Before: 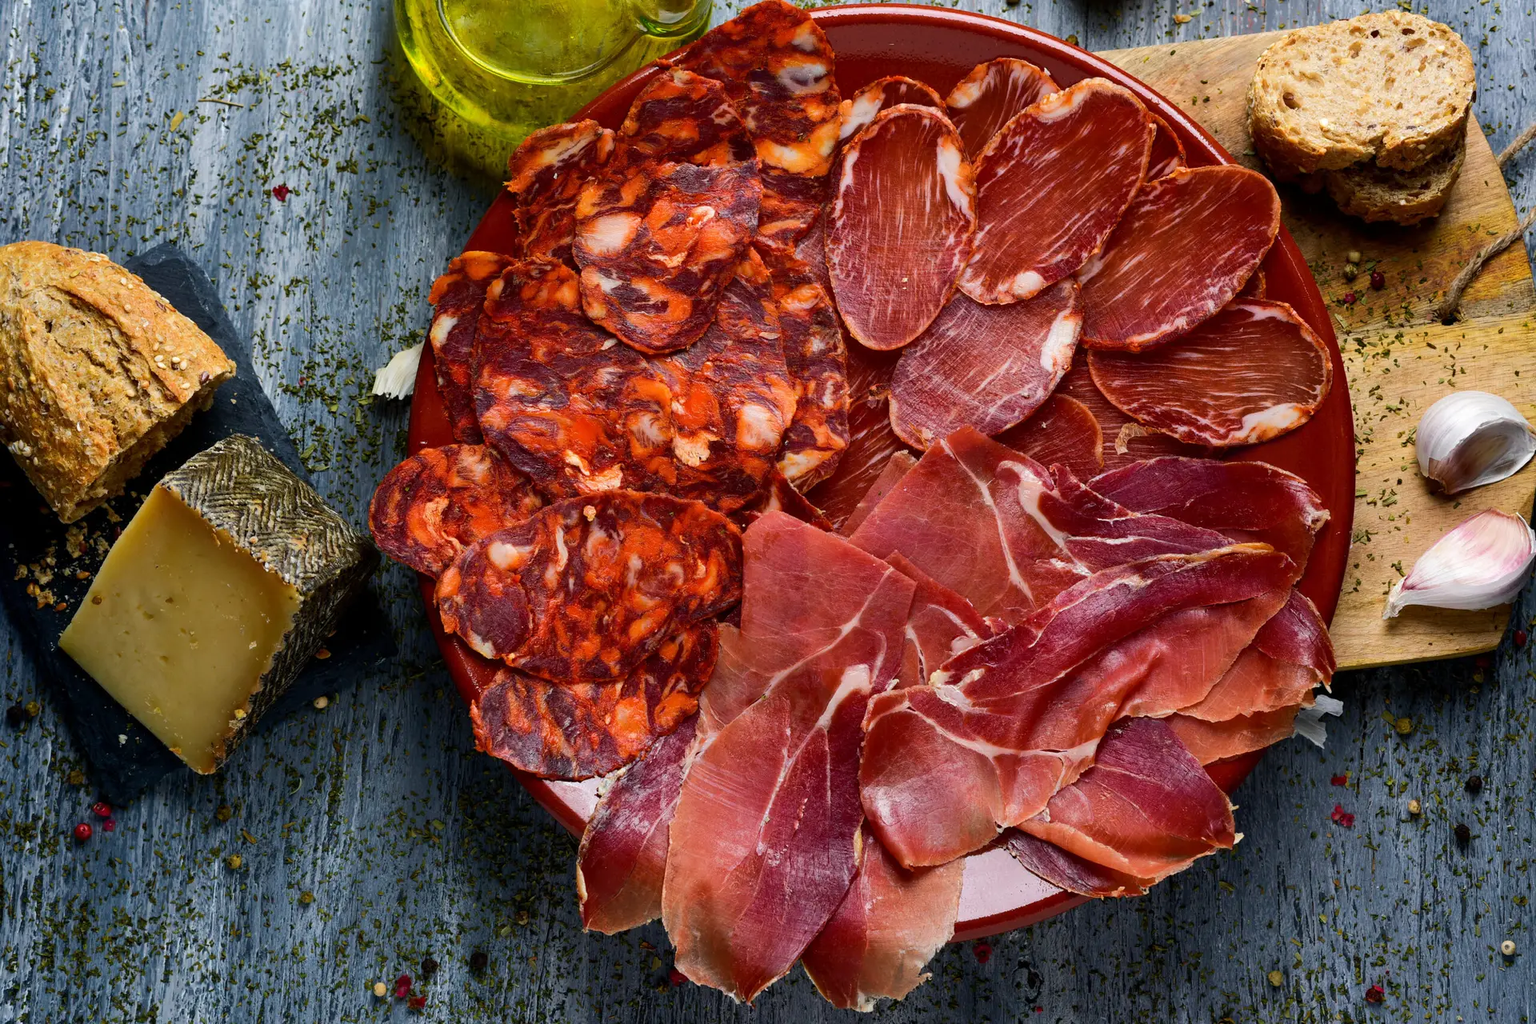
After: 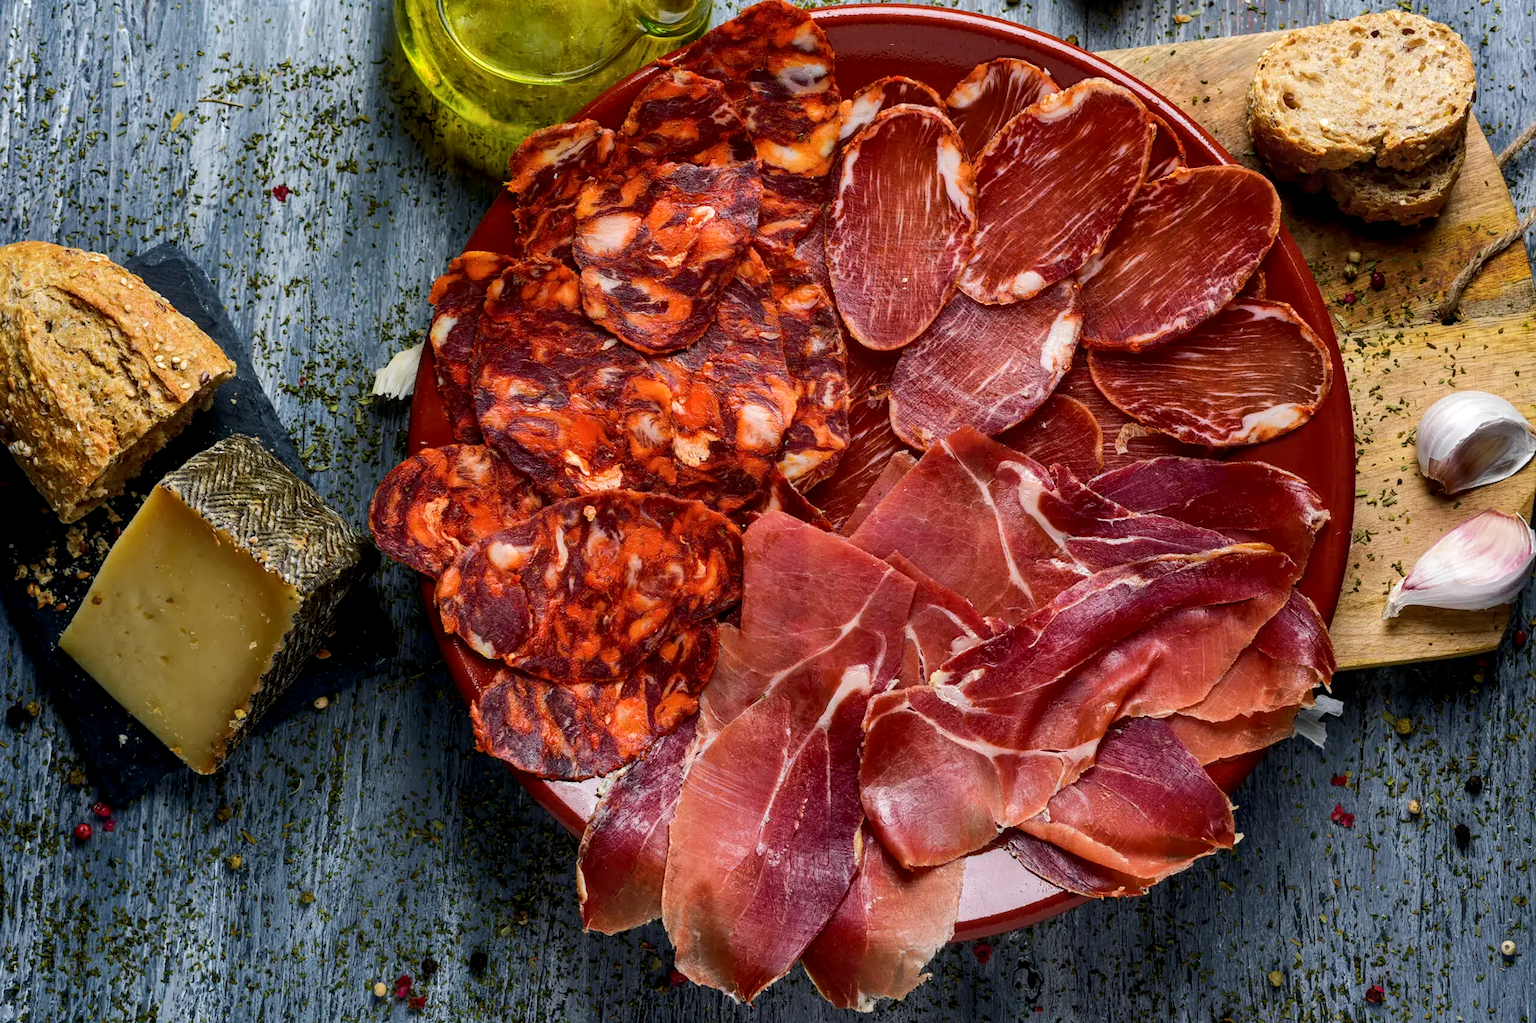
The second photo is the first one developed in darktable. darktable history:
crop: bottom 0.07%
local contrast: on, module defaults
